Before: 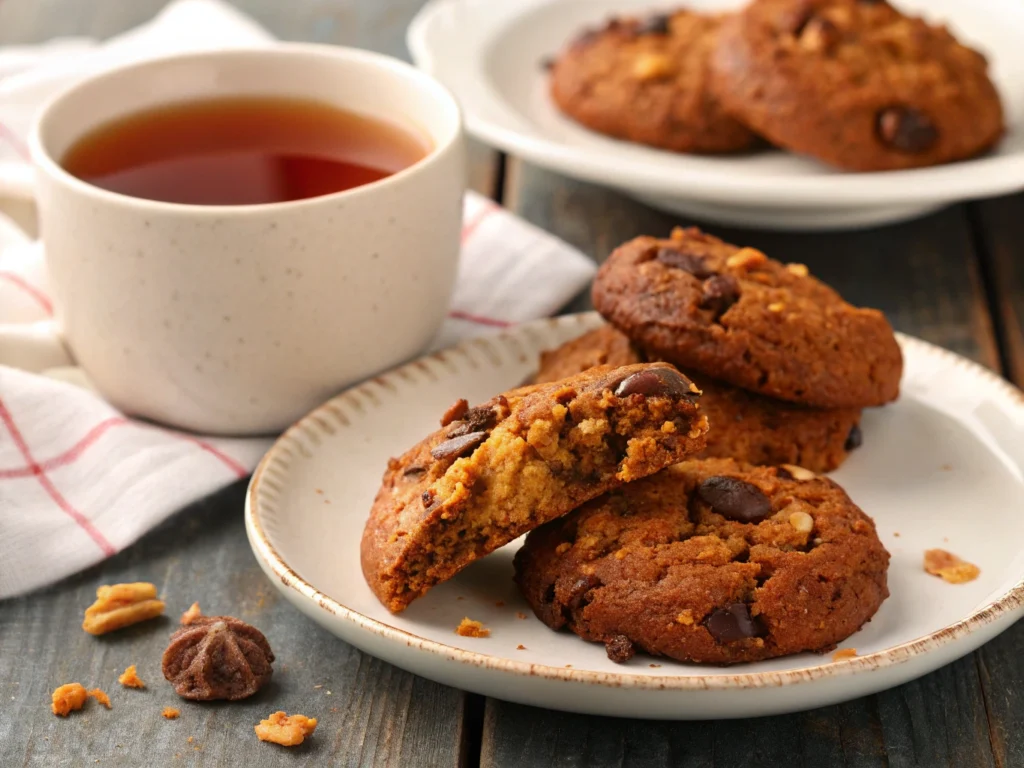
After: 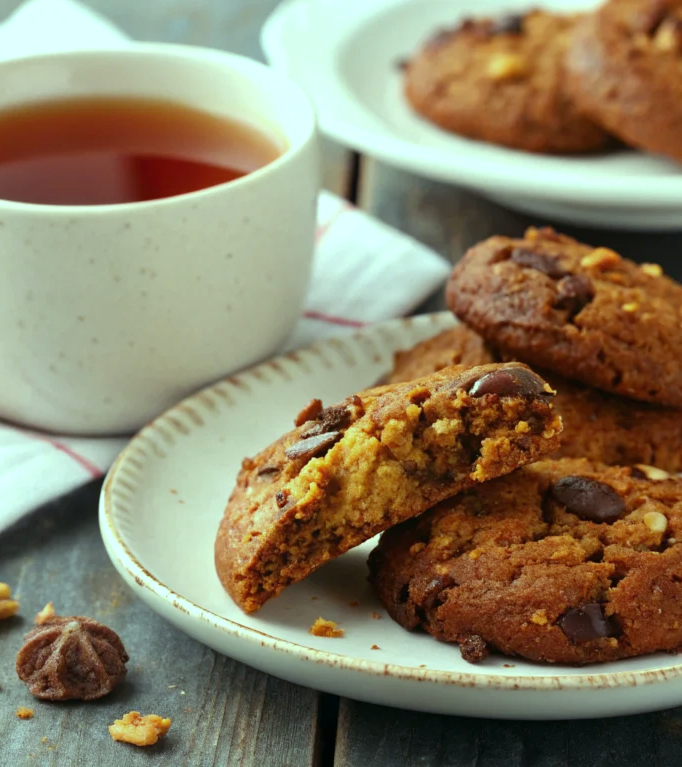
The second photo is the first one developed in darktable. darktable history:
color balance: mode lift, gamma, gain (sRGB), lift [0.997, 0.979, 1.021, 1.011], gamma [1, 1.084, 0.916, 0.998], gain [1, 0.87, 1.13, 1.101], contrast 4.55%, contrast fulcrum 38.24%, output saturation 104.09%
crop and rotate: left 14.292%, right 19.041%
